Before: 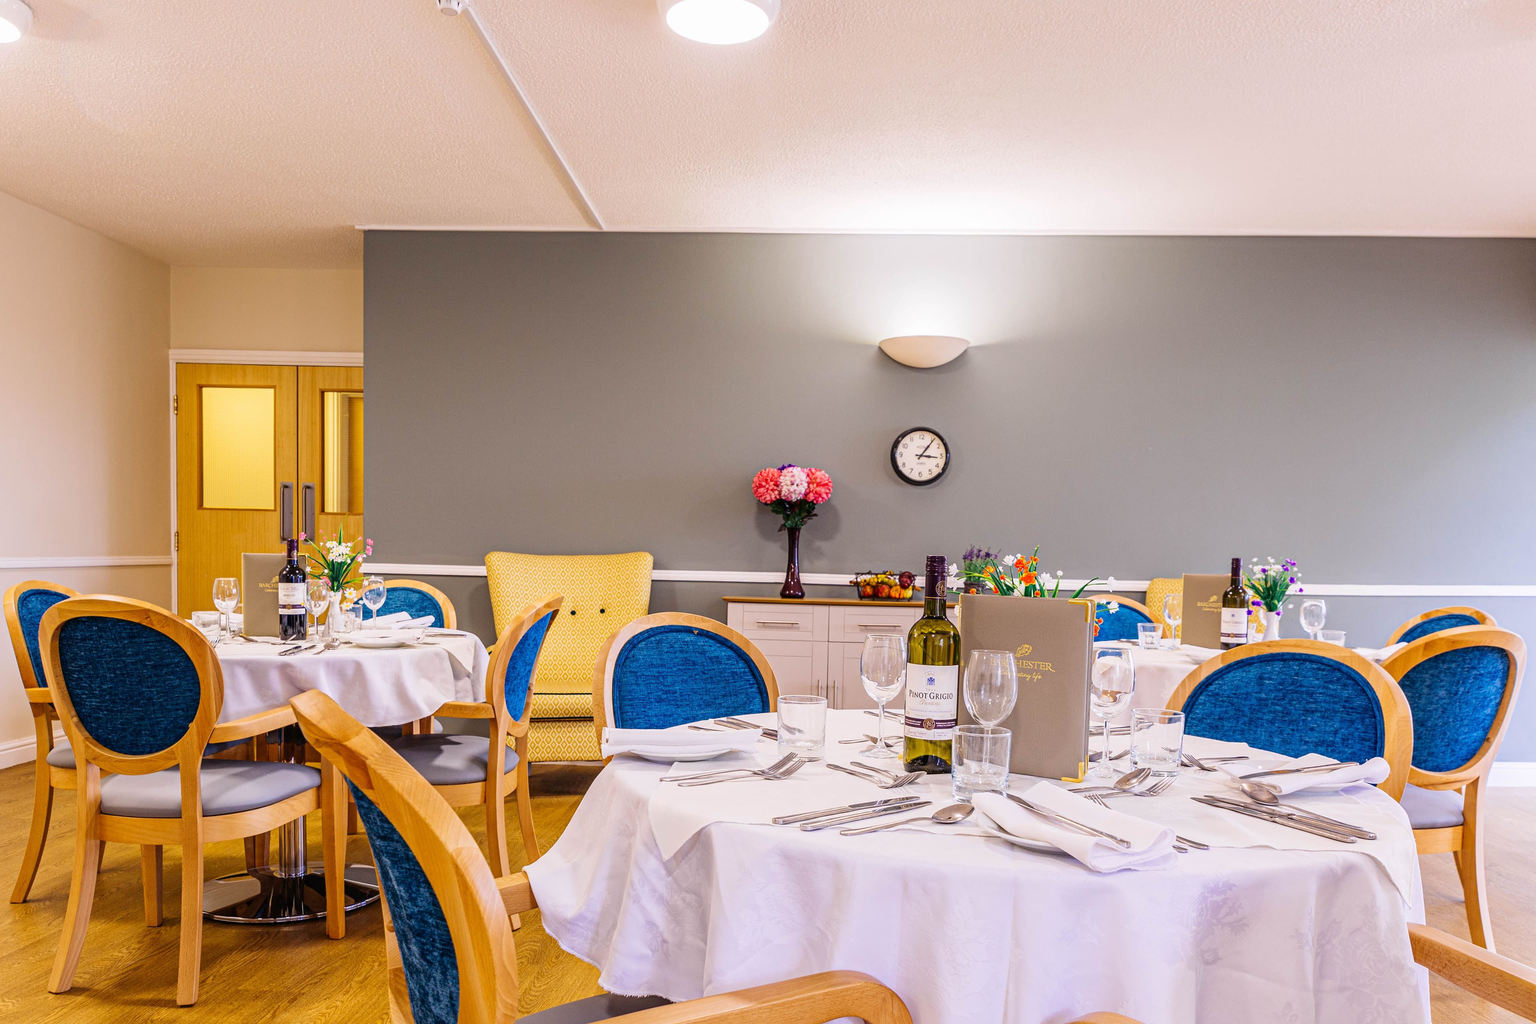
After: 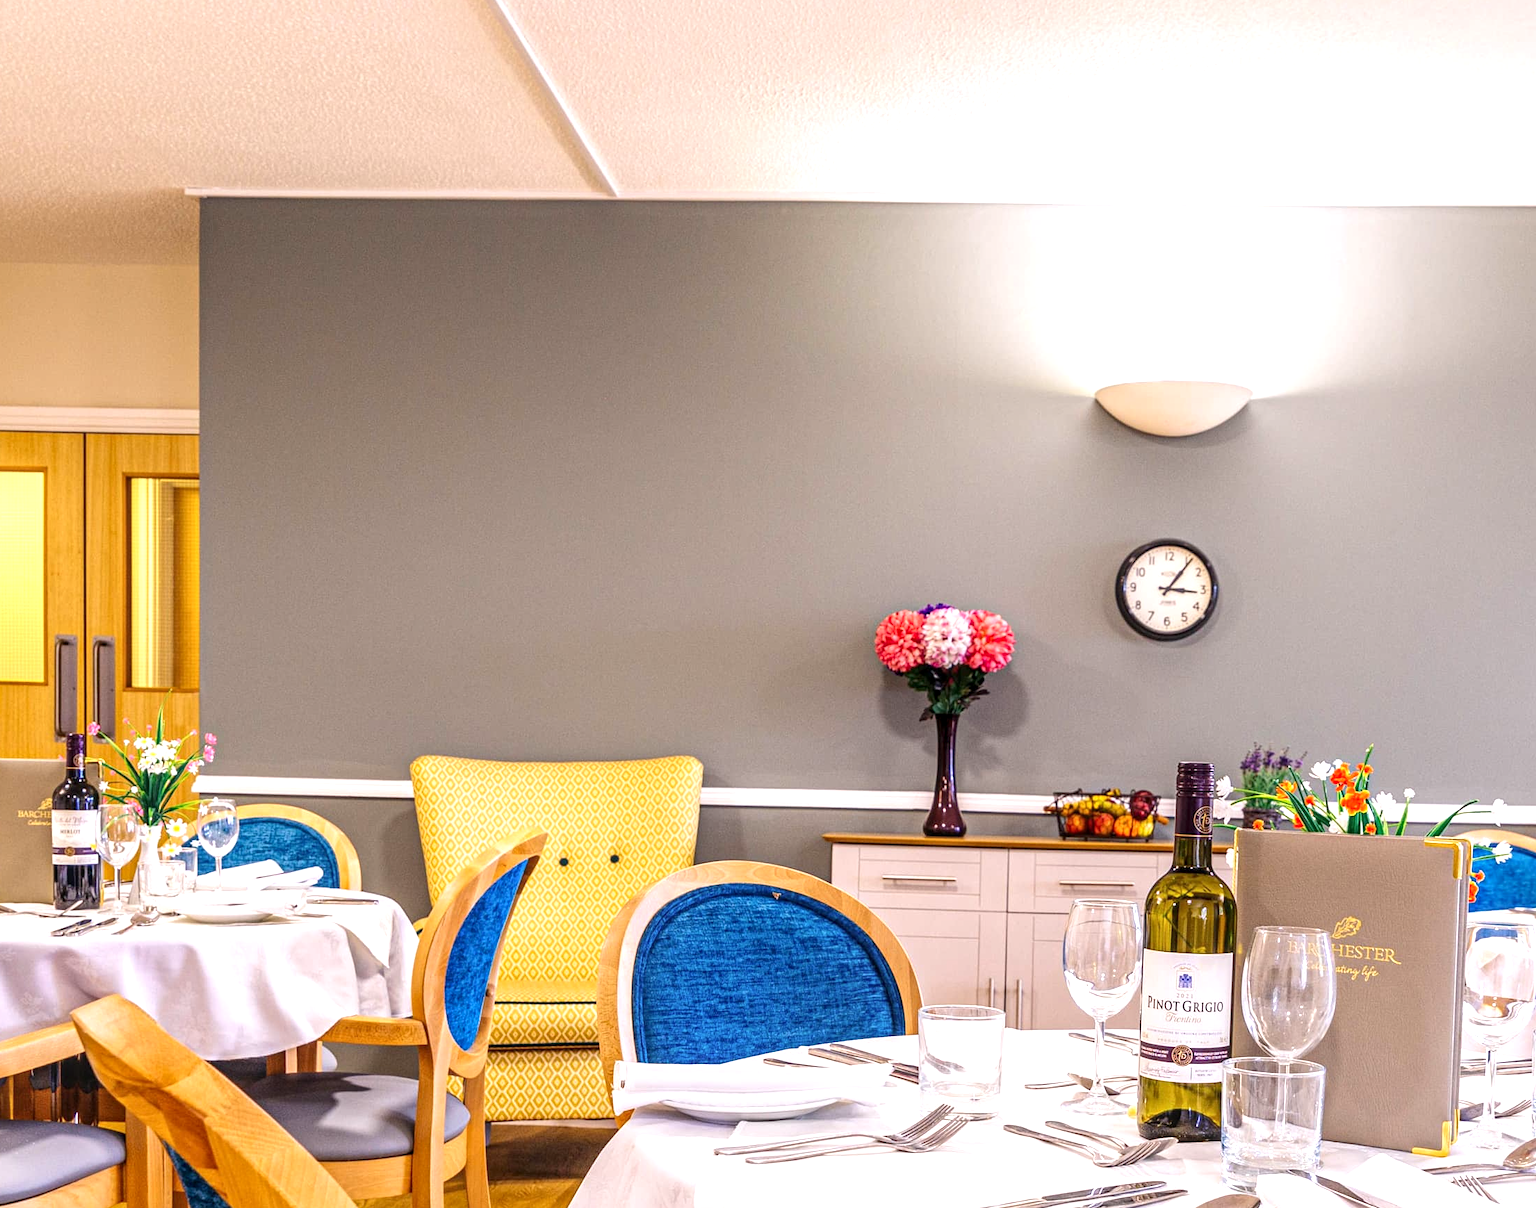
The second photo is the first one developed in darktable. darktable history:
local contrast: on, module defaults
exposure: black level correction 0, exposure 0.499 EV, compensate exposure bias true, compensate highlight preservation false
crop: left 16.202%, top 11.419%, right 26.244%, bottom 20.616%
